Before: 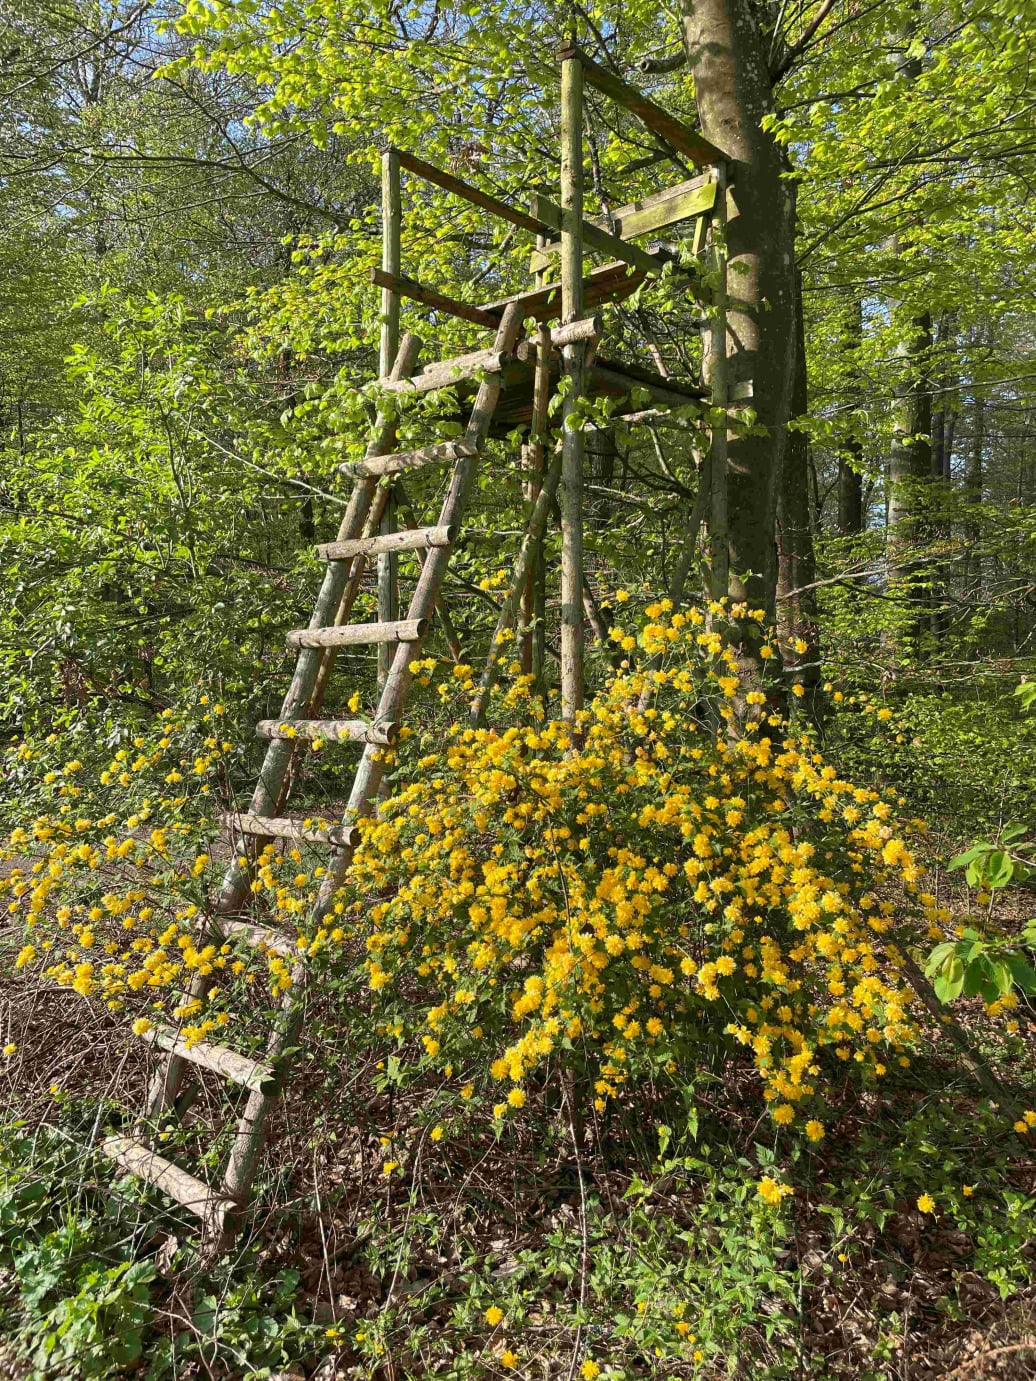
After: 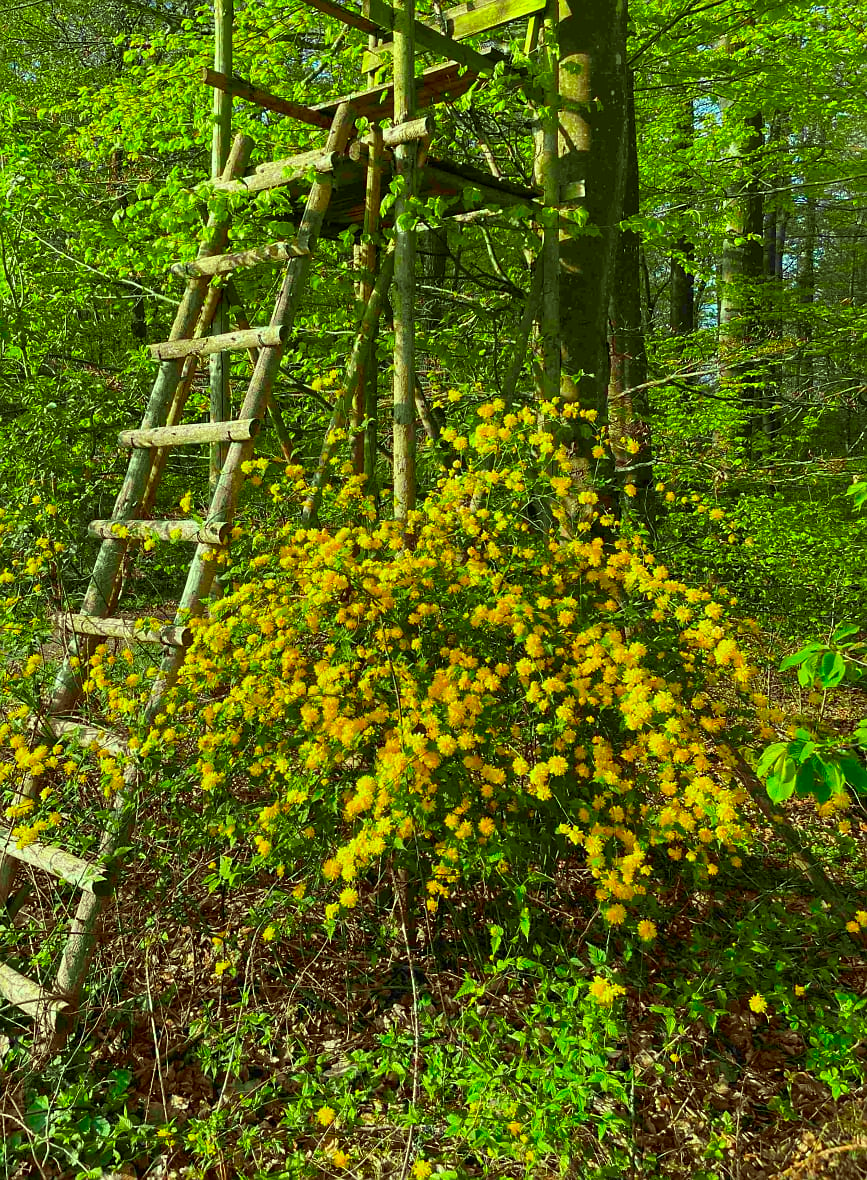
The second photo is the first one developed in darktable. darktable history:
color correction: highlights a* -11.21, highlights b* 9.84, saturation 1.71
crop: left 16.271%, top 14.498%
sharpen: radius 1.035
